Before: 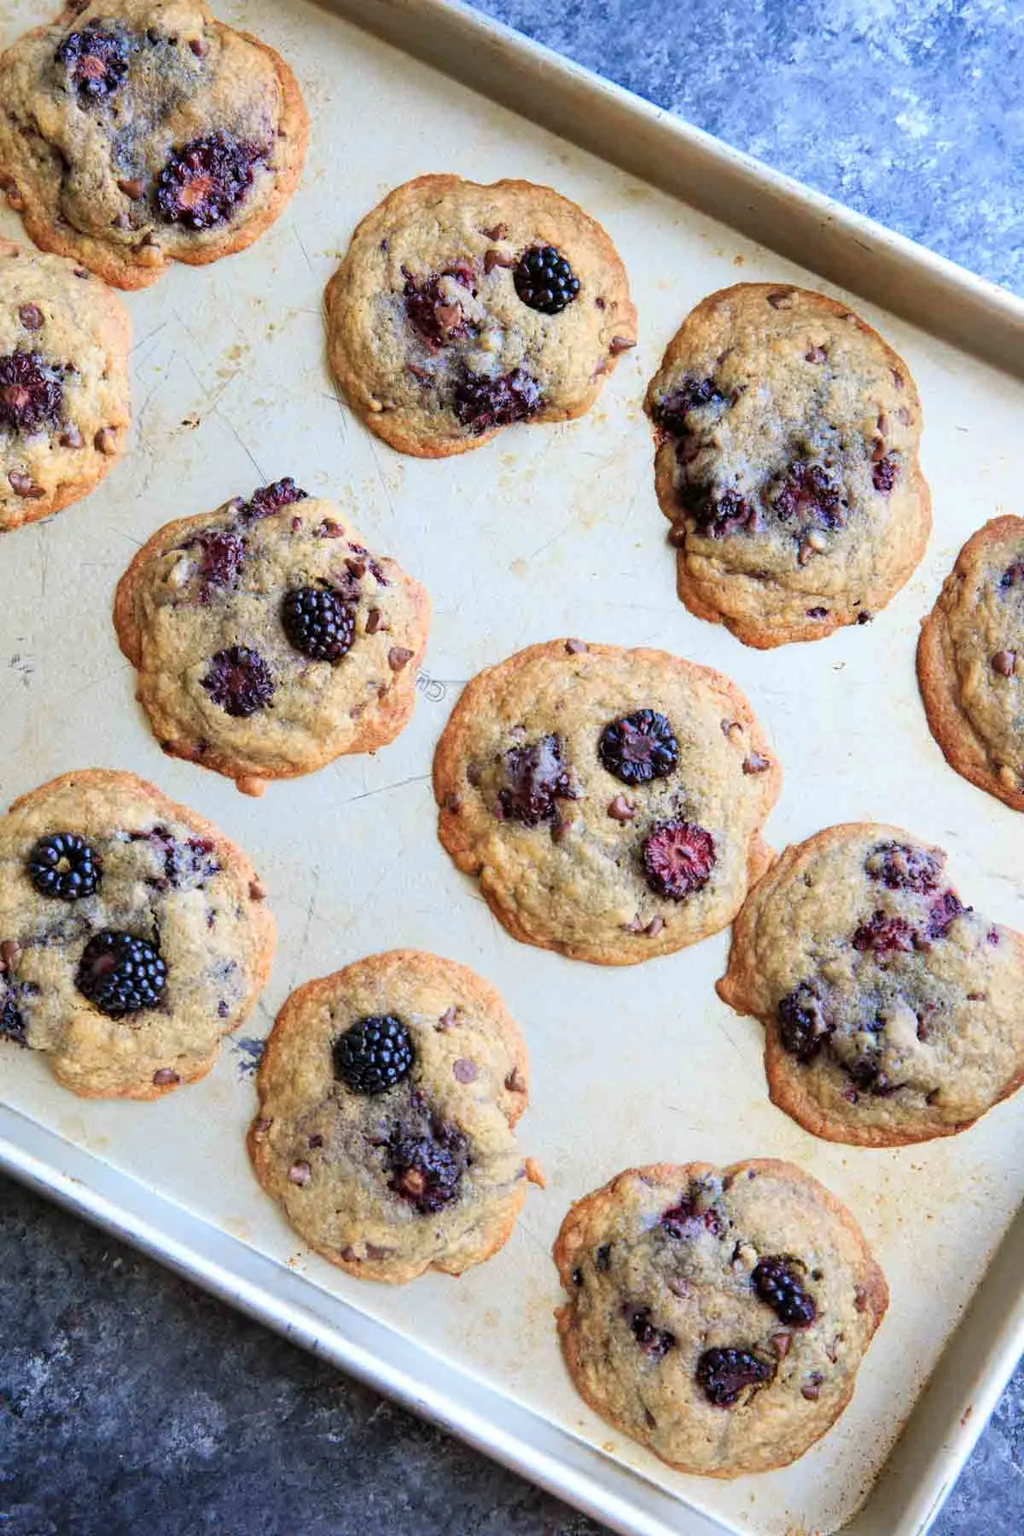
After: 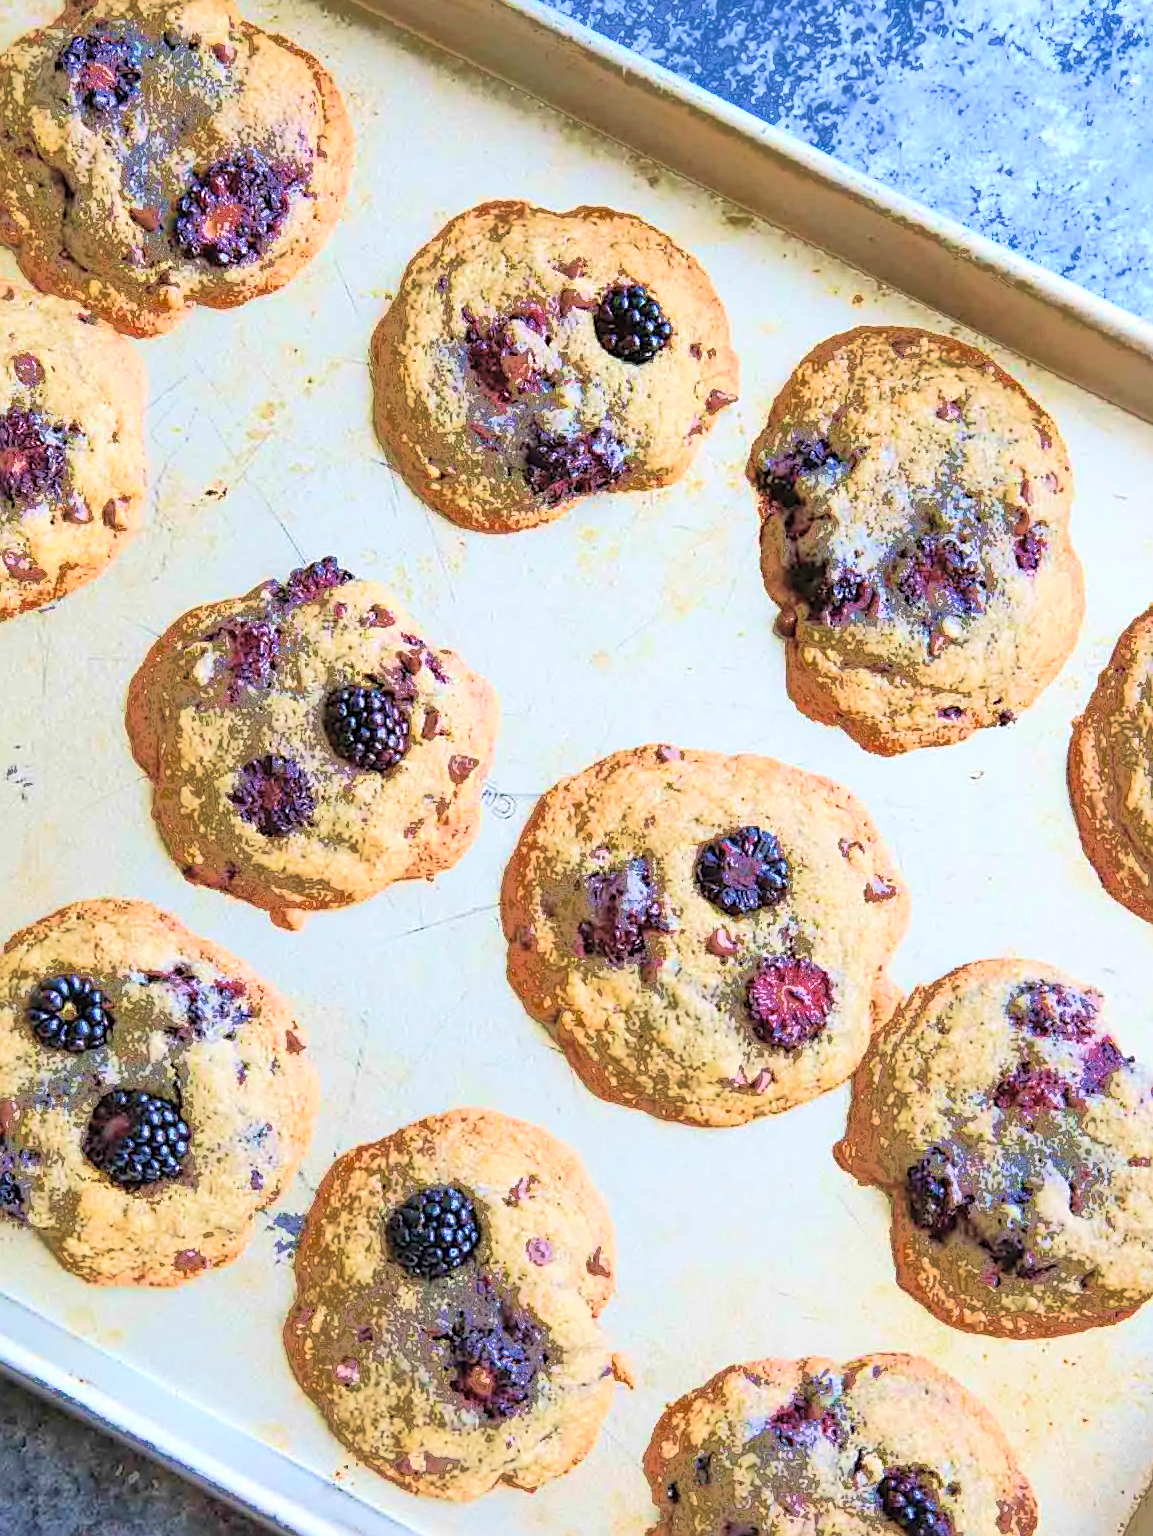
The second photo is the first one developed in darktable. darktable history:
fill light: exposure -0.73 EV, center 0.69, width 2.2
velvia: strength 45%
sharpen: on, module defaults
contrast brightness saturation: contrast 0.1, brightness 0.3, saturation 0.14
crop and rotate: angle 0.2°, left 0.275%, right 3.127%, bottom 14.18%
